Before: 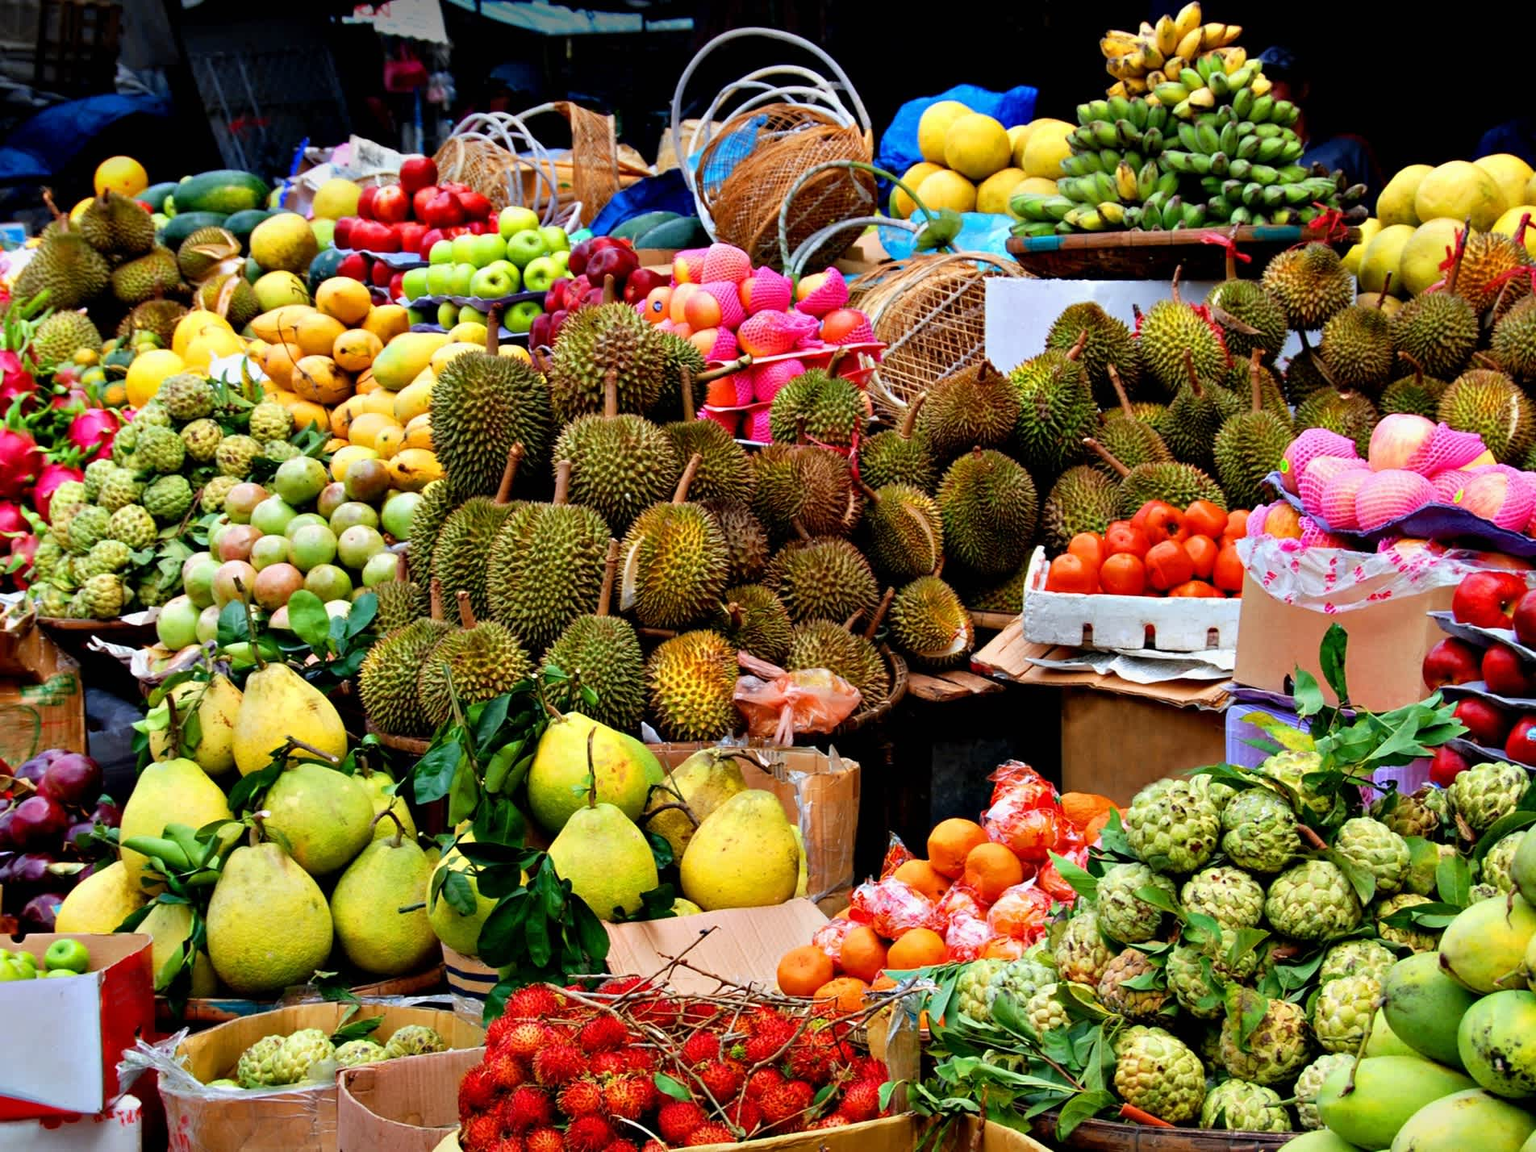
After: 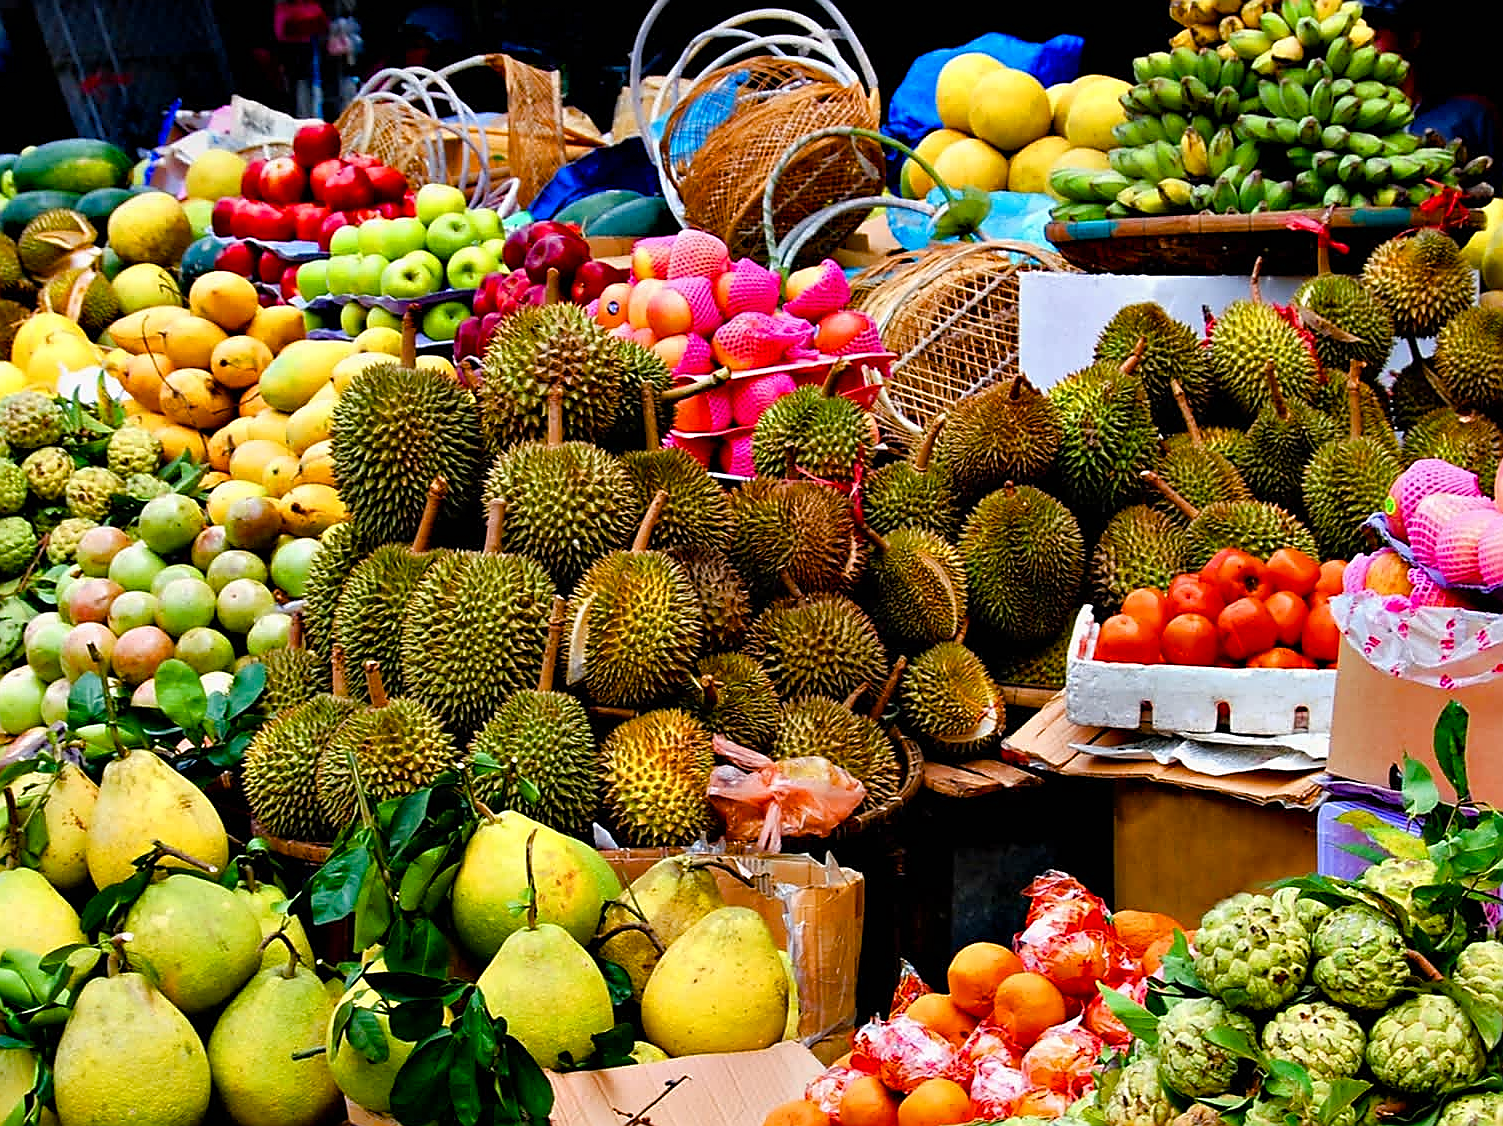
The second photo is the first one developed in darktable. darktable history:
crop and rotate: left 10.621%, top 5.08%, right 10.399%, bottom 16.001%
sharpen: radius 1.408, amount 1.251, threshold 0.704
color balance rgb: highlights gain › luminance 0.589%, highlights gain › chroma 0.385%, highlights gain › hue 41.65°, perceptual saturation grading › global saturation 26.33%, perceptual saturation grading › highlights -27.975%, perceptual saturation grading › mid-tones 15.398%, perceptual saturation grading › shadows 32.769%
